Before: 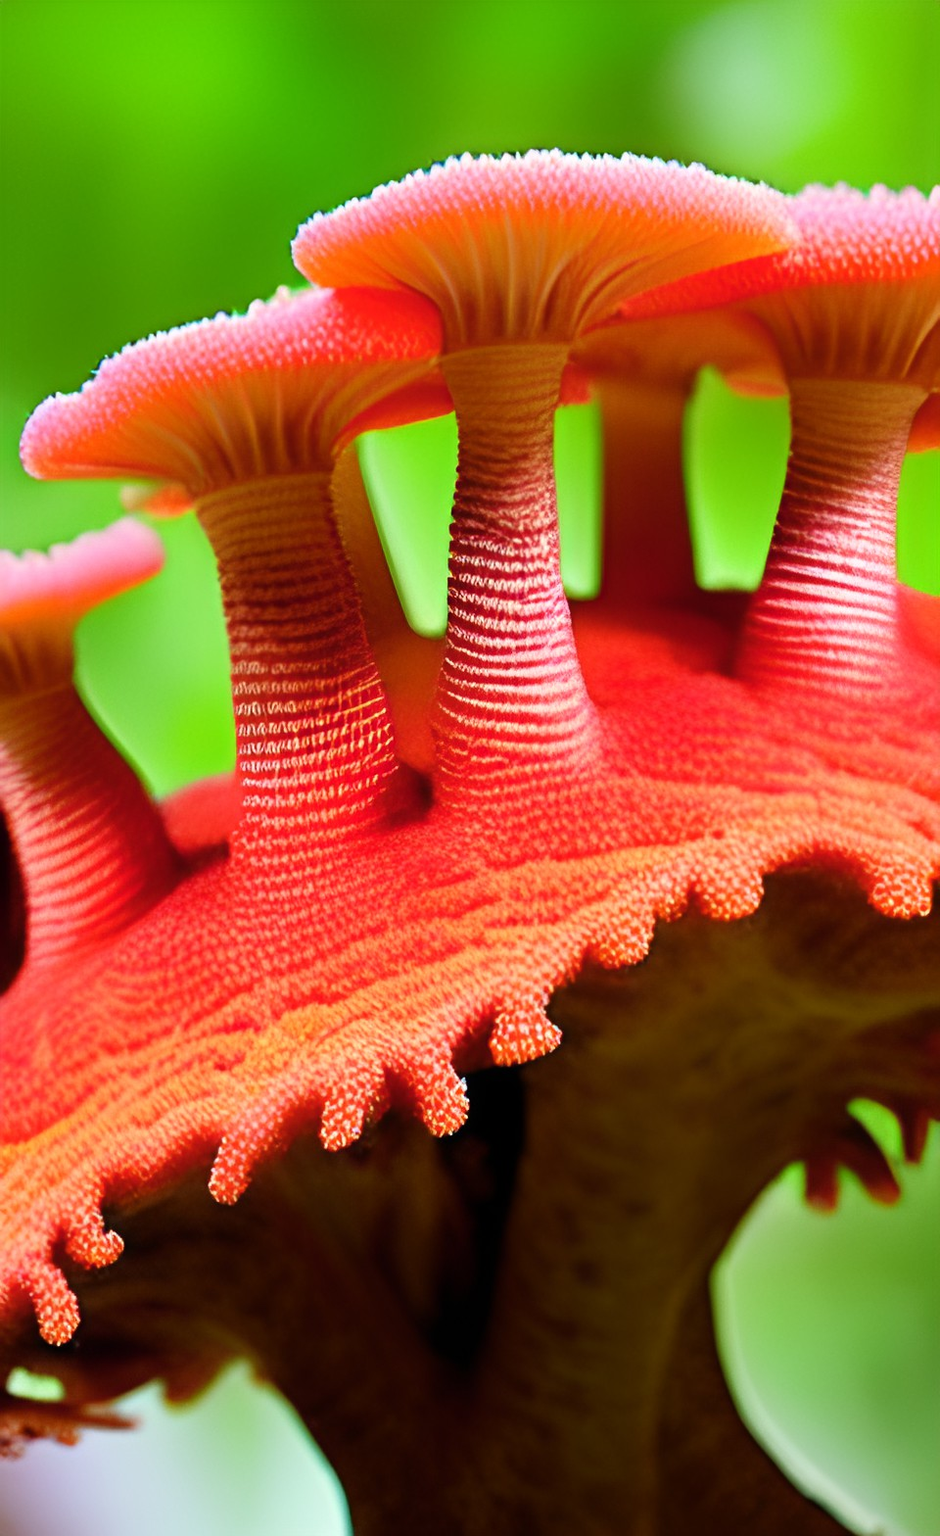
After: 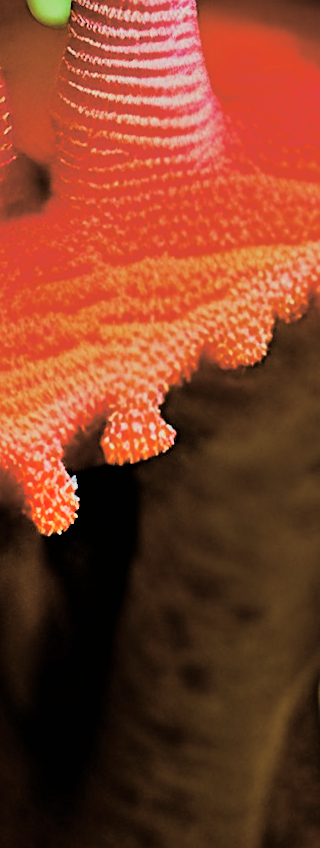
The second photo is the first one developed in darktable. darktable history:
contrast brightness saturation: saturation -0.05
shadows and highlights: low approximation 0.01, soften with gaussian
crop: left 40.878%, top 39.176%, right 25.993%, bottom 3.081%
filmic rgb: black relative exposure -8.42 EV, white relative exposure 4.68 EV, hardness 3.82, color science v6 (2022)
color balance rgb: perceptual saturation grading › global saturation 35%, perceptual saturation grading › highlights -30%, perceptual saturation grading › shadows 35%, perceptual brilliance grading › global brilliance 3%, perceptual brilliance grading › highlights -3%, perceptual brilliance grading › shadows 3%
split-toning: shadows › hue 32.4°, shadows › saturation 0.51, highlights › hue 180°, highlights › saturation 0, balance -60.17, compress 55.19%
rotate and perspective: rotation 1.57°, crop left 0.018, crop right 0.982, crop top 0.039, crop bottom 0.961
sharpen: on, module defaults
